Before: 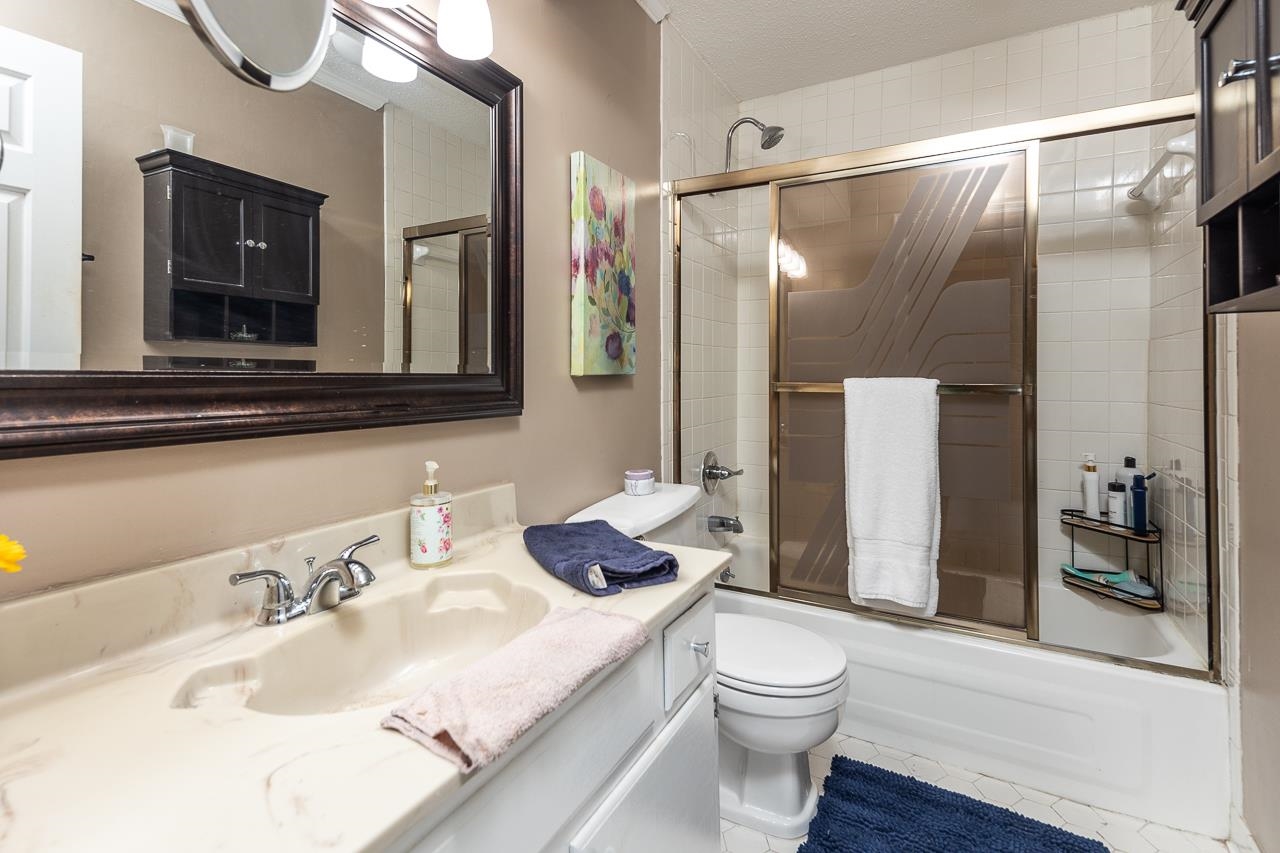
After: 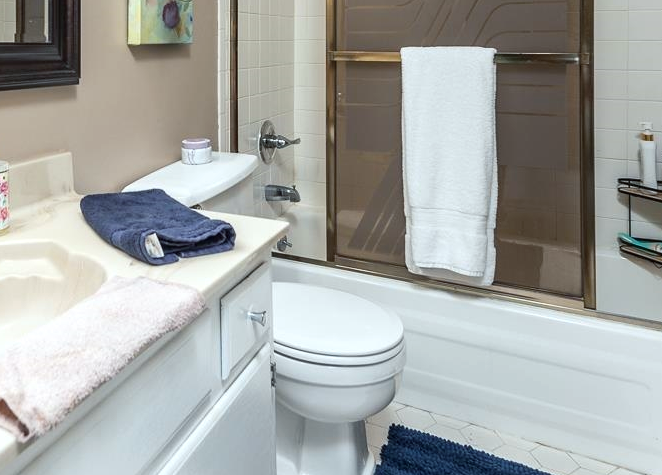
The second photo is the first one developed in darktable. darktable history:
color balance rgb: highlights gain › chroma 3.862%, highlights gain › hue 59.91°, linear chroma grading › global chroma 8.901%, perceptual saturation grading › global saturation 25.025%, global vibrance 20%
color correction: highlights a* -13.12, highlights b* -17.81, saturation 0.698
crop: left 34.626%, top 38.89%, right 13.641%, bottom 5.308%
exposure: exposure 0.244 EV, compensate exposure bias true, compensate highlight preservation false
